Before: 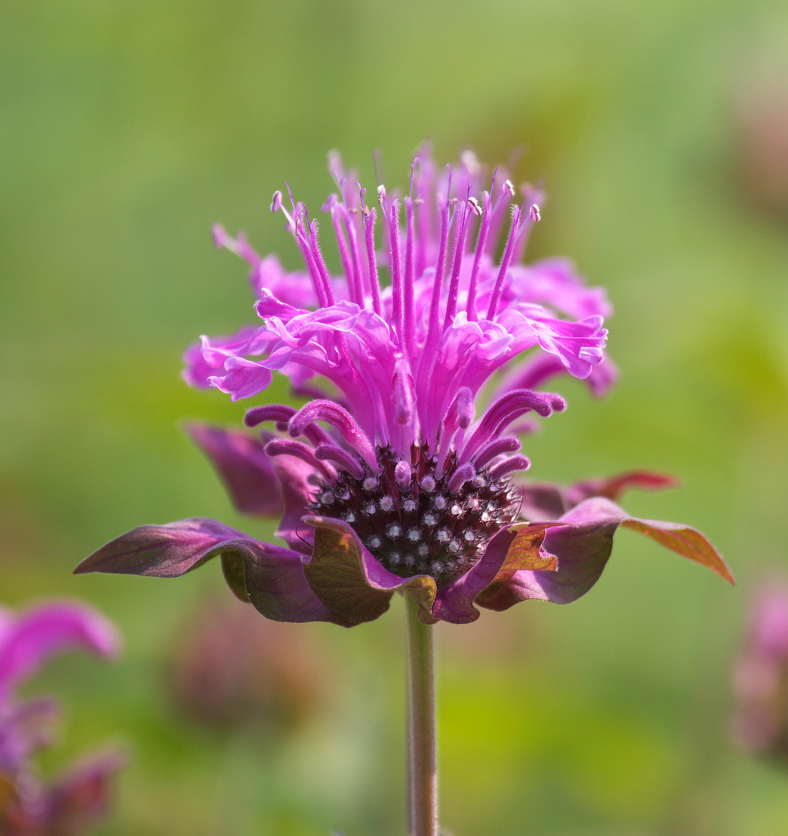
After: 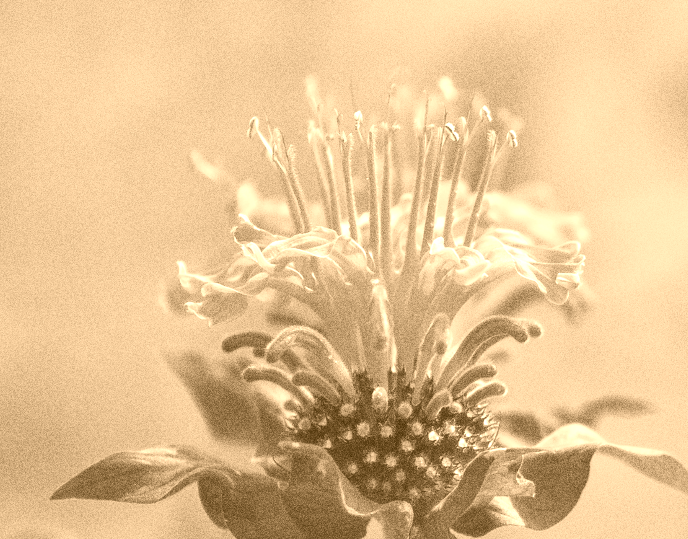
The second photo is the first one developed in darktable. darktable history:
exposure: black level correction 0.001, exposure -0.125 EV, compensate exposure bias true, compensate highlight preservation false
colorize: hue 28.8°, source mix 100%
crop: left 3.015%, top 8.969%, right 9.647%, bottom 26.457%
grain: coarseness 10.62 ISO, strength 55.56%
white balance: red 0.978, blue 0.999
